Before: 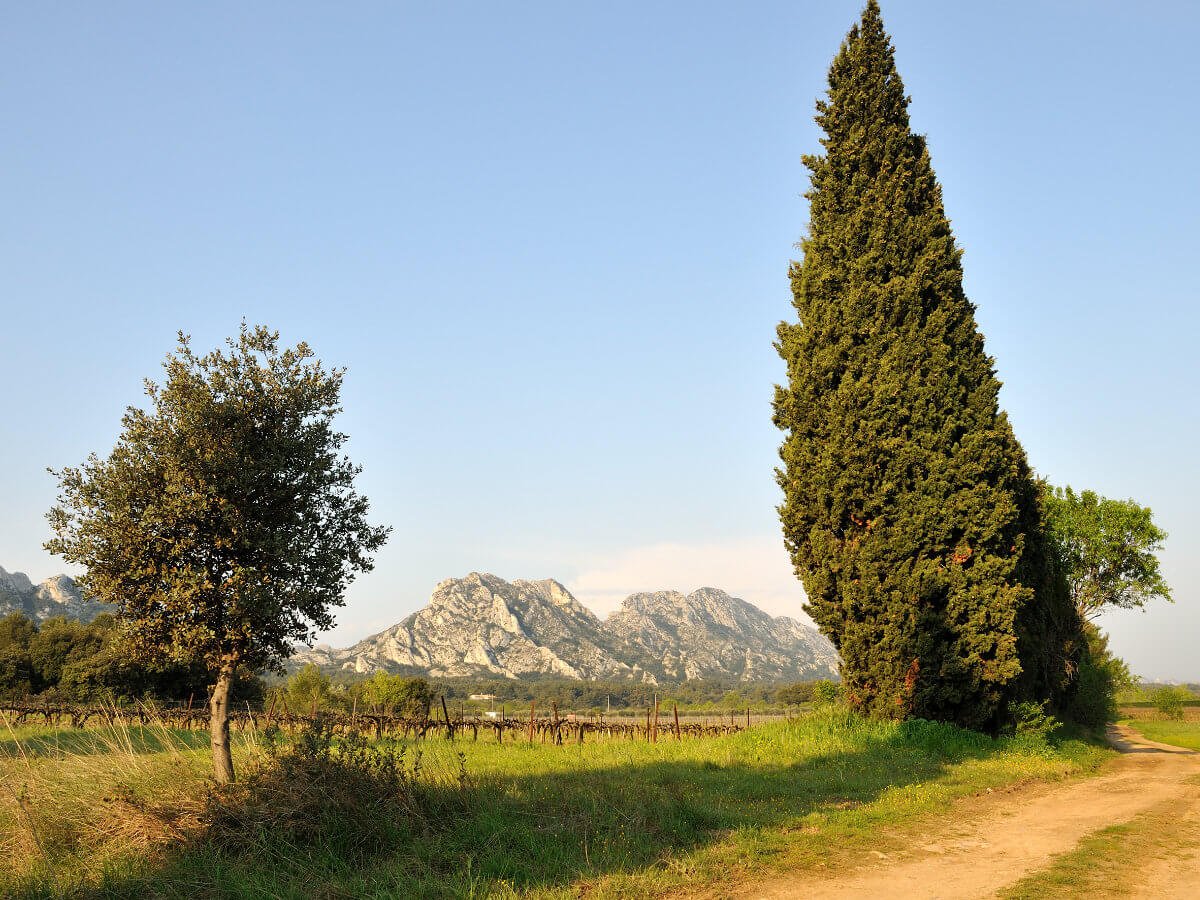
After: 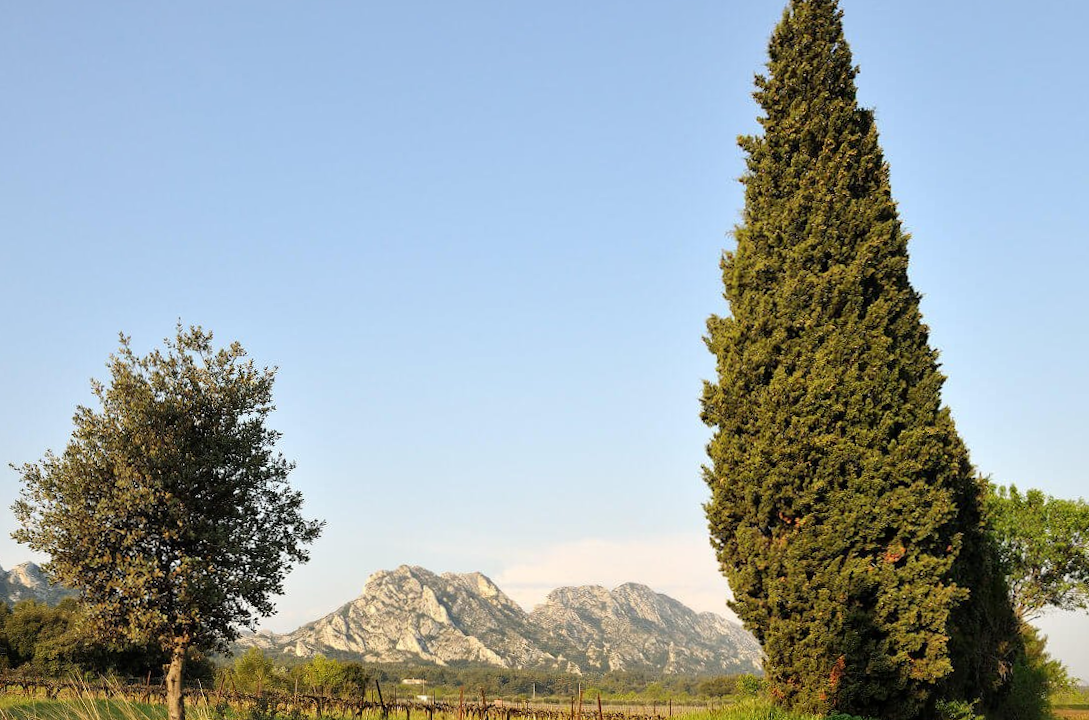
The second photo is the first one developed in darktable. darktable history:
crop and rotate: angle 0.2°, left 0.275%, right 3.127%, bottom 14.18%
rotate and perspective: rotation 0.062°, lens shift (vertical) 0.115, lens shift (horizontal) -0.133, crop left 0.047, crop right 0.94, crop top 0.061, crop bottom 0.94
